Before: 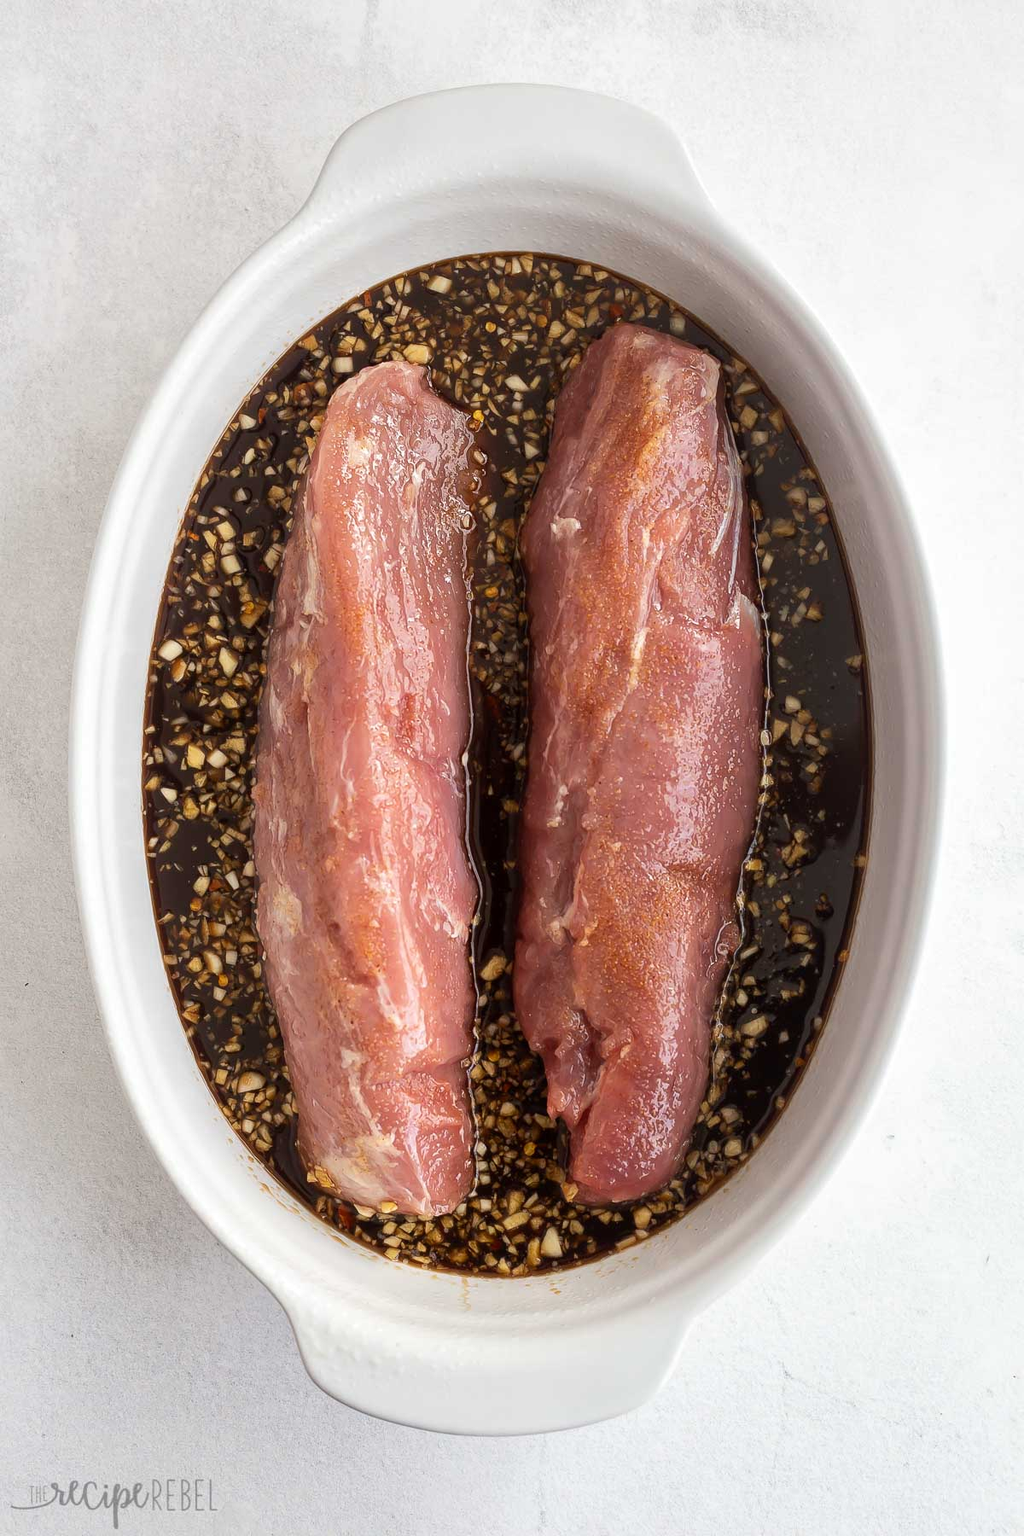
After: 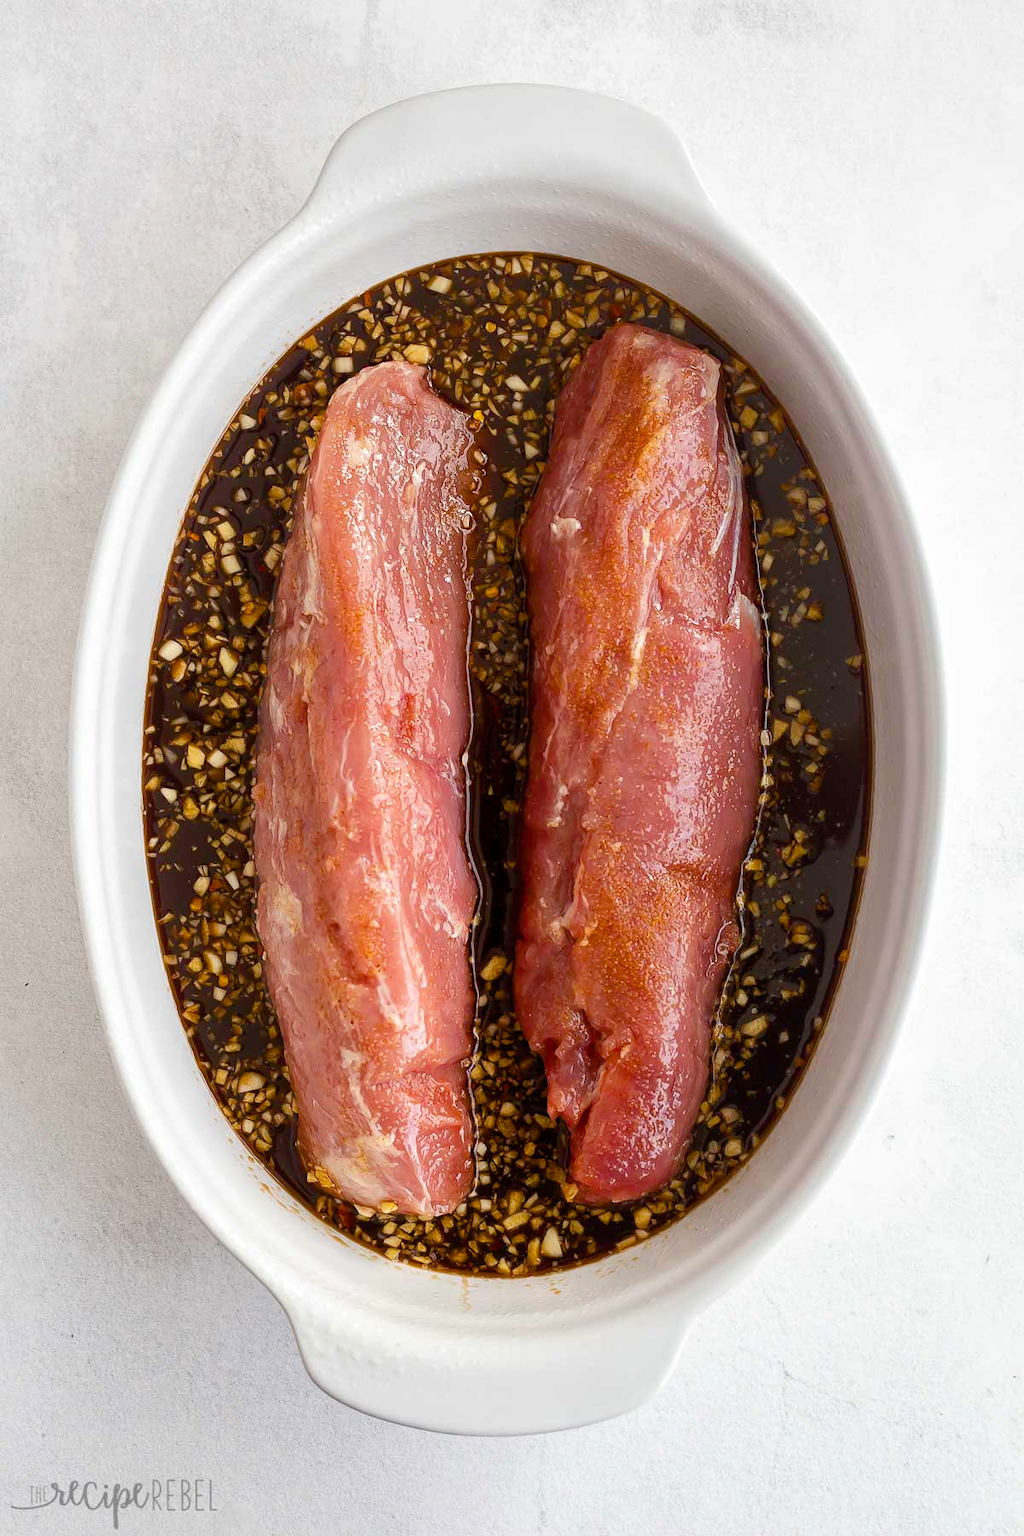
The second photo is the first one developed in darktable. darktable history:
color balance rgb: perceptual saturation grading › global saturation 20%, perceptual saturation grading › highlights -14.172%, perceptual saturation grading › shadows 50.117%, global vibrance 9.848%
